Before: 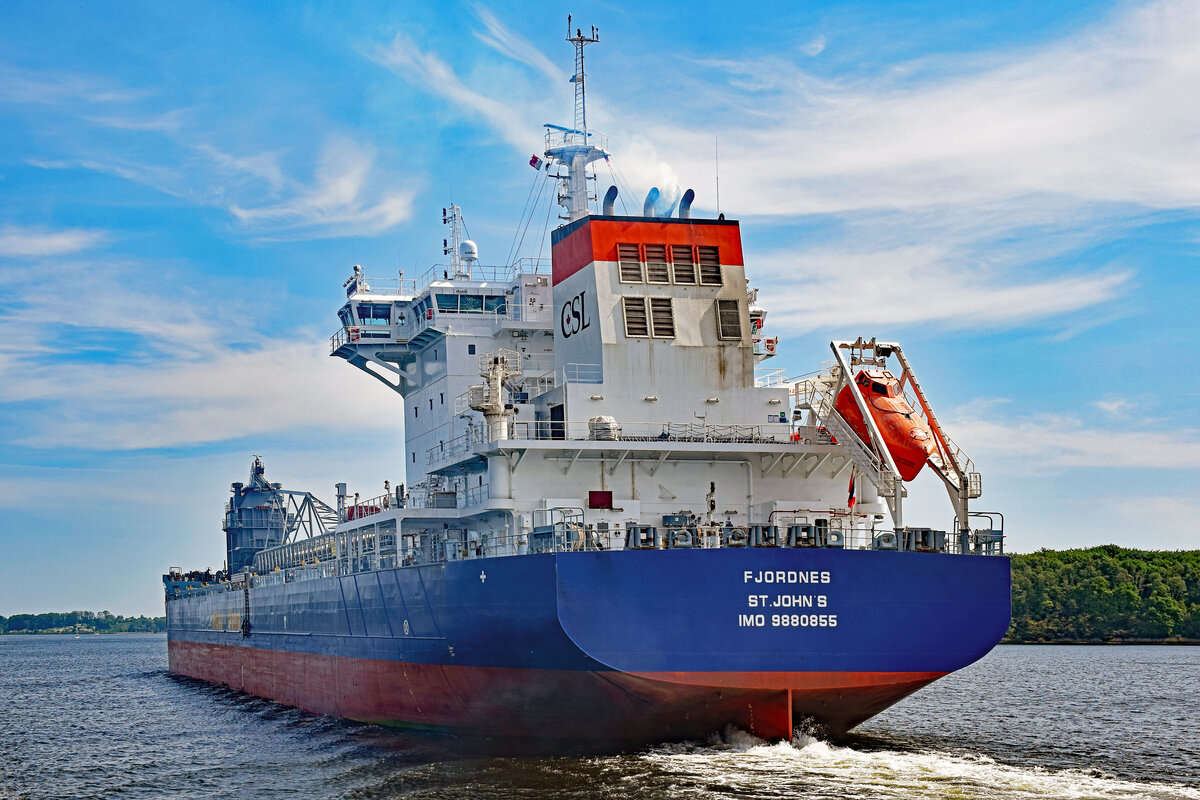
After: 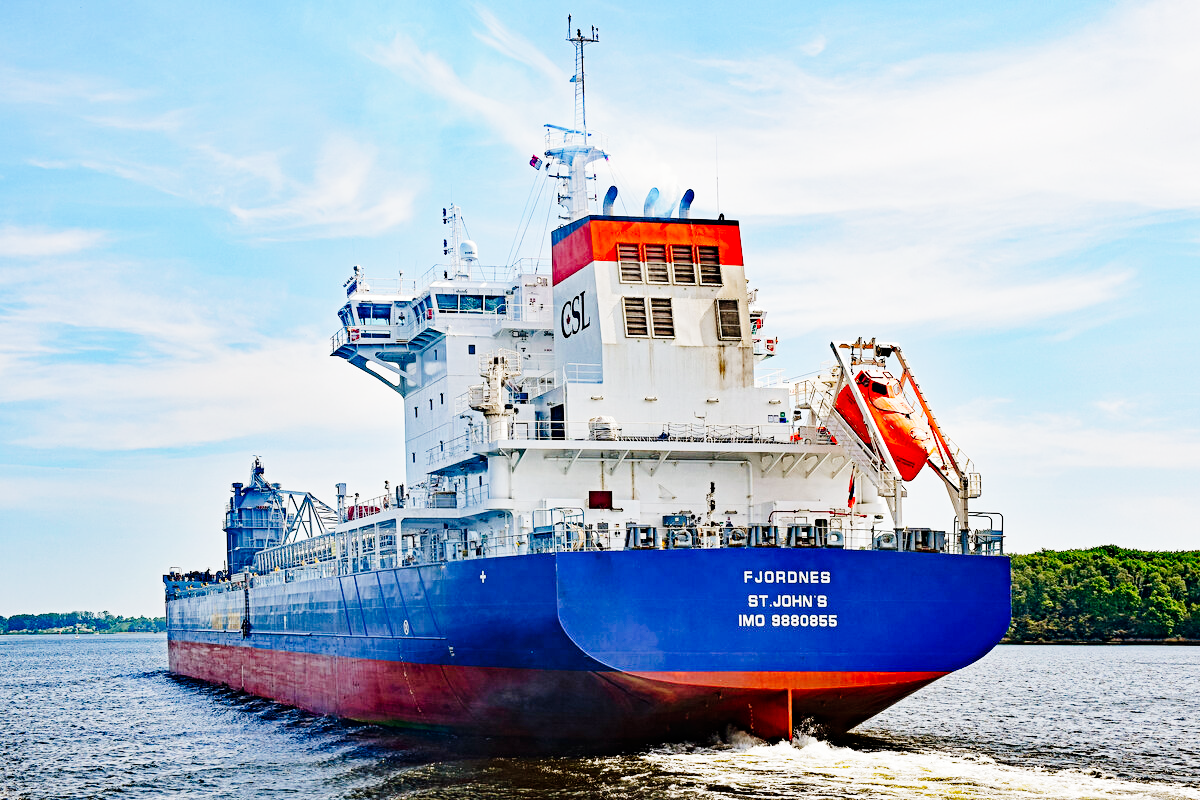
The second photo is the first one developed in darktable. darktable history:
tone curve: curves: ch0 [(0, 0) (0.004, 0) (0.133, 0.071) (0.325, 0.456) (0.832, 0.957) (1, 1)], preserve colors none
